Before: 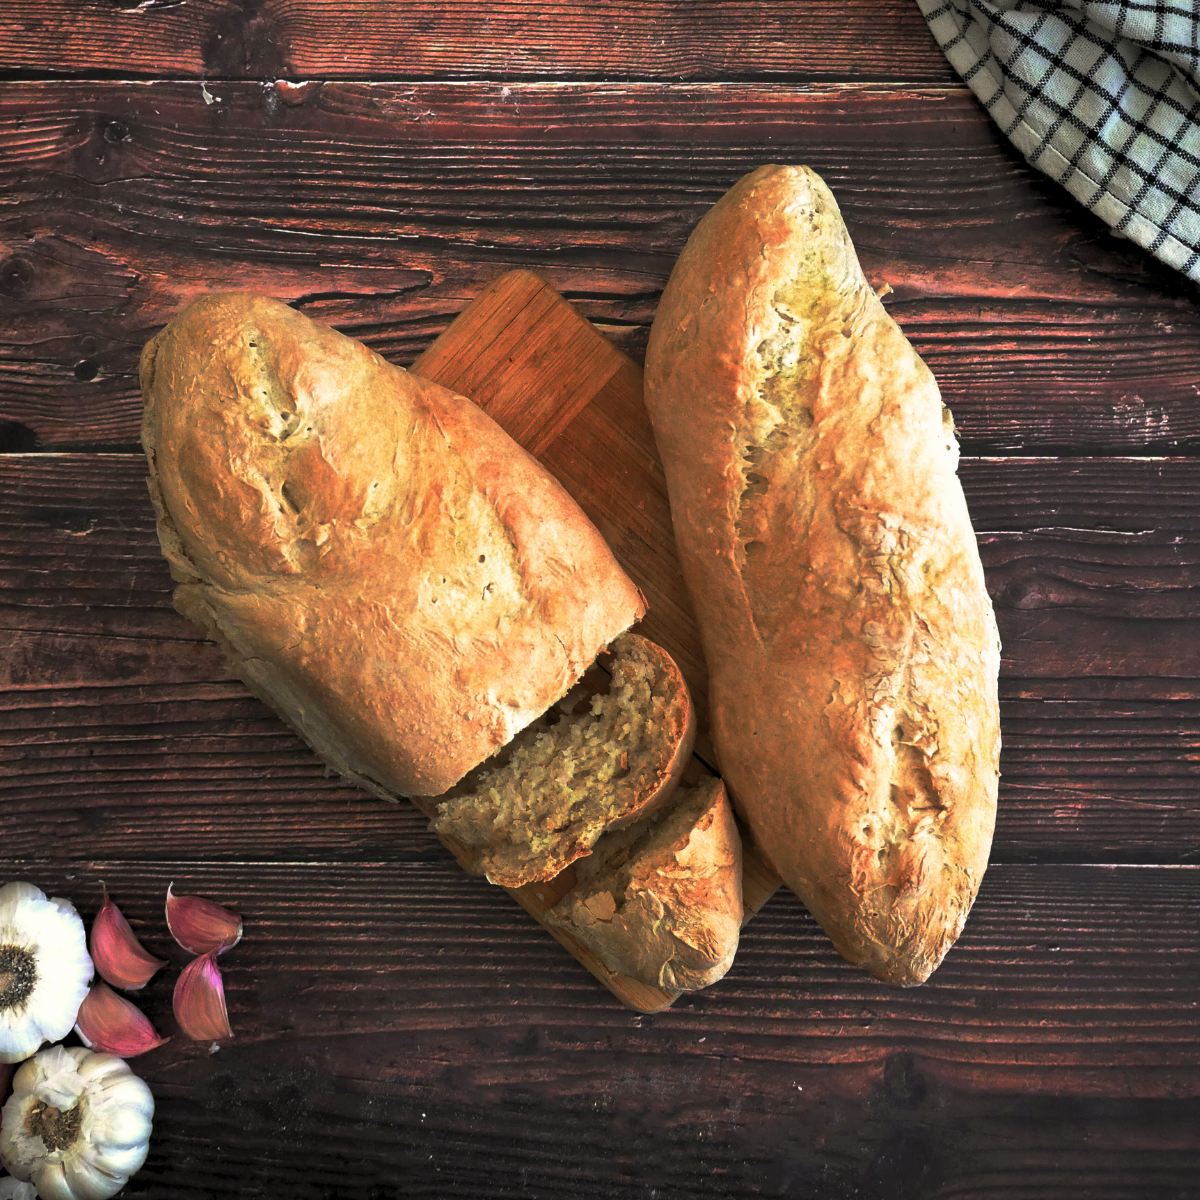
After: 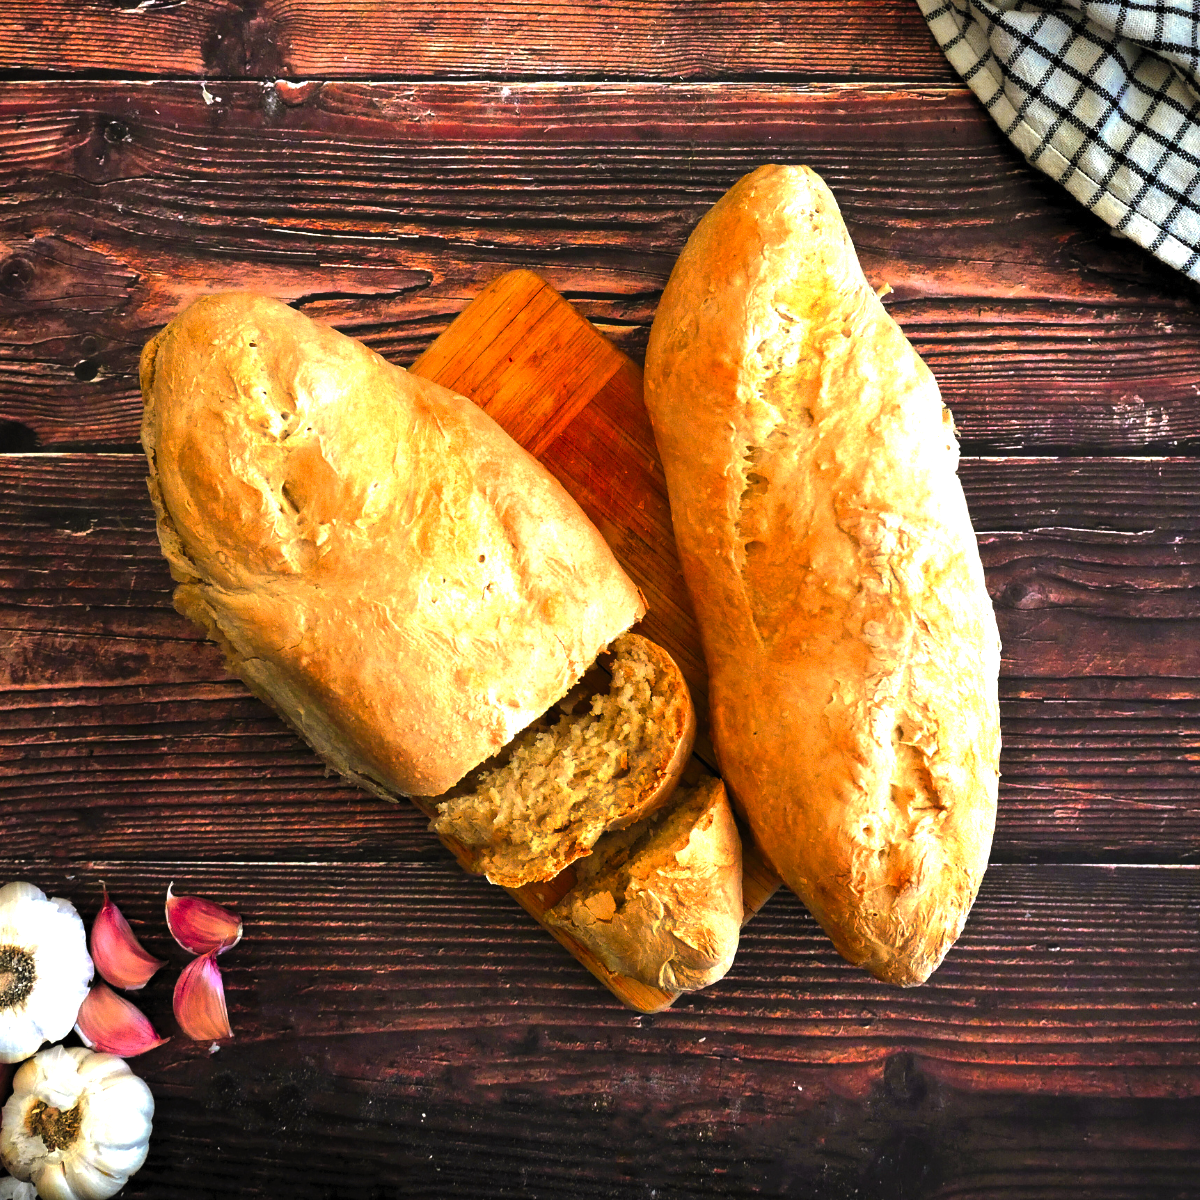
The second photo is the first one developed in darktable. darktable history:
exposure: exposure 0.951 EV, compensate exposure bias true, compensate highlight preservation false
tone curve: curves: ch0 [(0, 0) (0.003, 0.007) (0.011, 0.009) (0.025, 0.014) (0.044, 0.022) (0.069, 0.029) (0.1, 0.037) (0.136, 0.052) (0.177, 0.083) (0.224, 0.121) (0.277, 0.177) (0.335, 0.258) (0.399, 0.351) (0.468, 0.454) (0.543, 0.557) (0.623, 0.654) (0.709, 0.744) (0.801, 0.825) (0.898, 0.909) (1, 1)], preserve colors none
color zones: curves: ch0 [(0, 0.499) (0.143, 0.5) (0.286, 0.5) (0.429, 0.476) (0.571, 0.284) (0.714, 0.243) (0.857, 0.449) (1, 0.499)]; ch1 [(0, 0.532) (0.143, 0.645) (0.286, 0.696) (0.429, 0.211) (0.571, 0.504) (0.714, 0.493) (0.857, 0.495) (1, 0.532)]; ch2 [(0, 0.5) (0.143, 0.5) (0.286, 0.427) (0.429, 0.324) (0.571, 0.5) (0.714, 0.5) (0.857, 0.5) (1, 0.5)]
